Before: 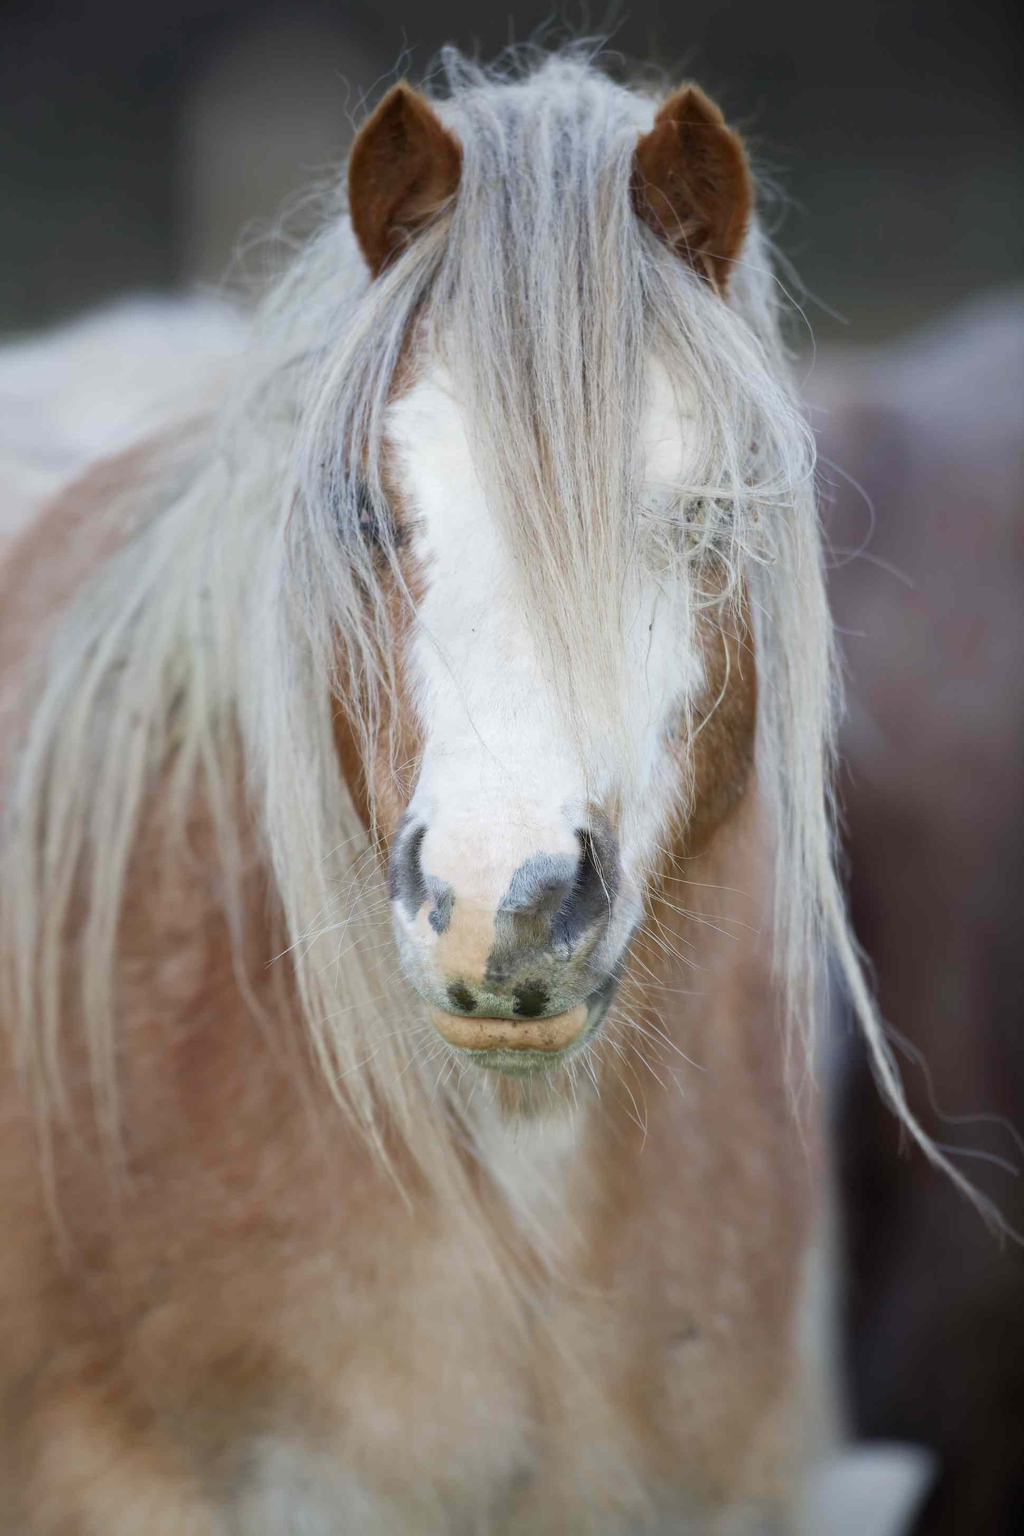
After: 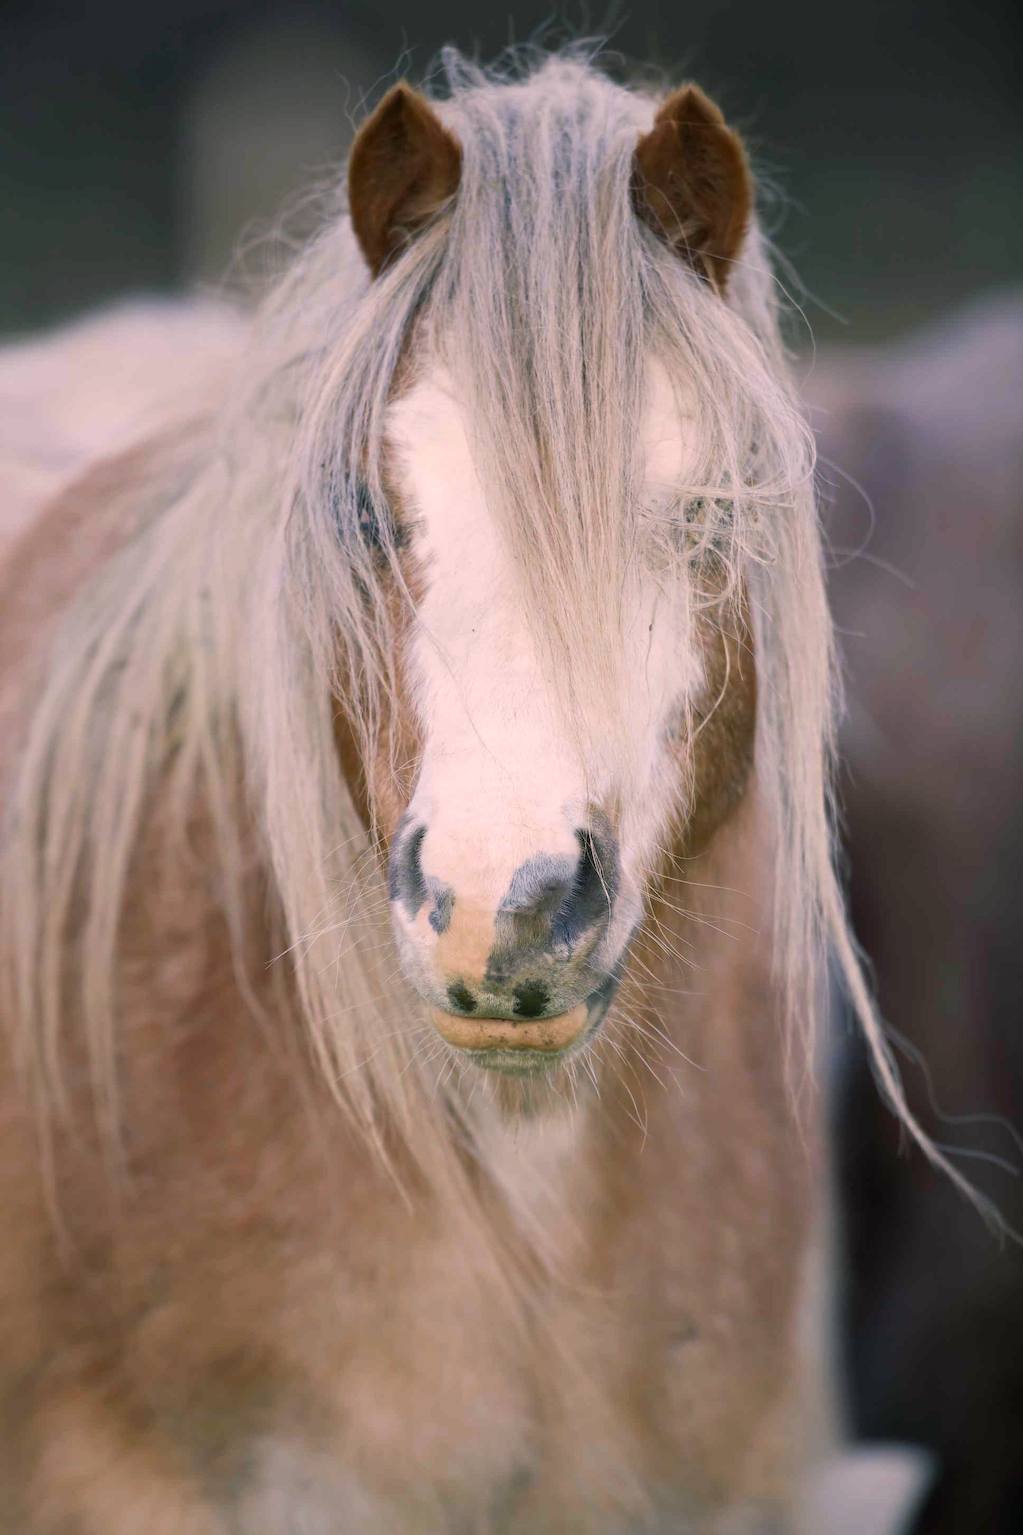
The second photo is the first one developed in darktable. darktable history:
color balance rgb: shadows lift › luminance -7.886%, shadows lift › chroma 2.459%, shadows lift › hue 162.89°, highlights gain › chroma 4.597%, highlights gain › hue 33.23°, perceptual saturation grading › global saturation 2.566%, global vibrance 14.991%
